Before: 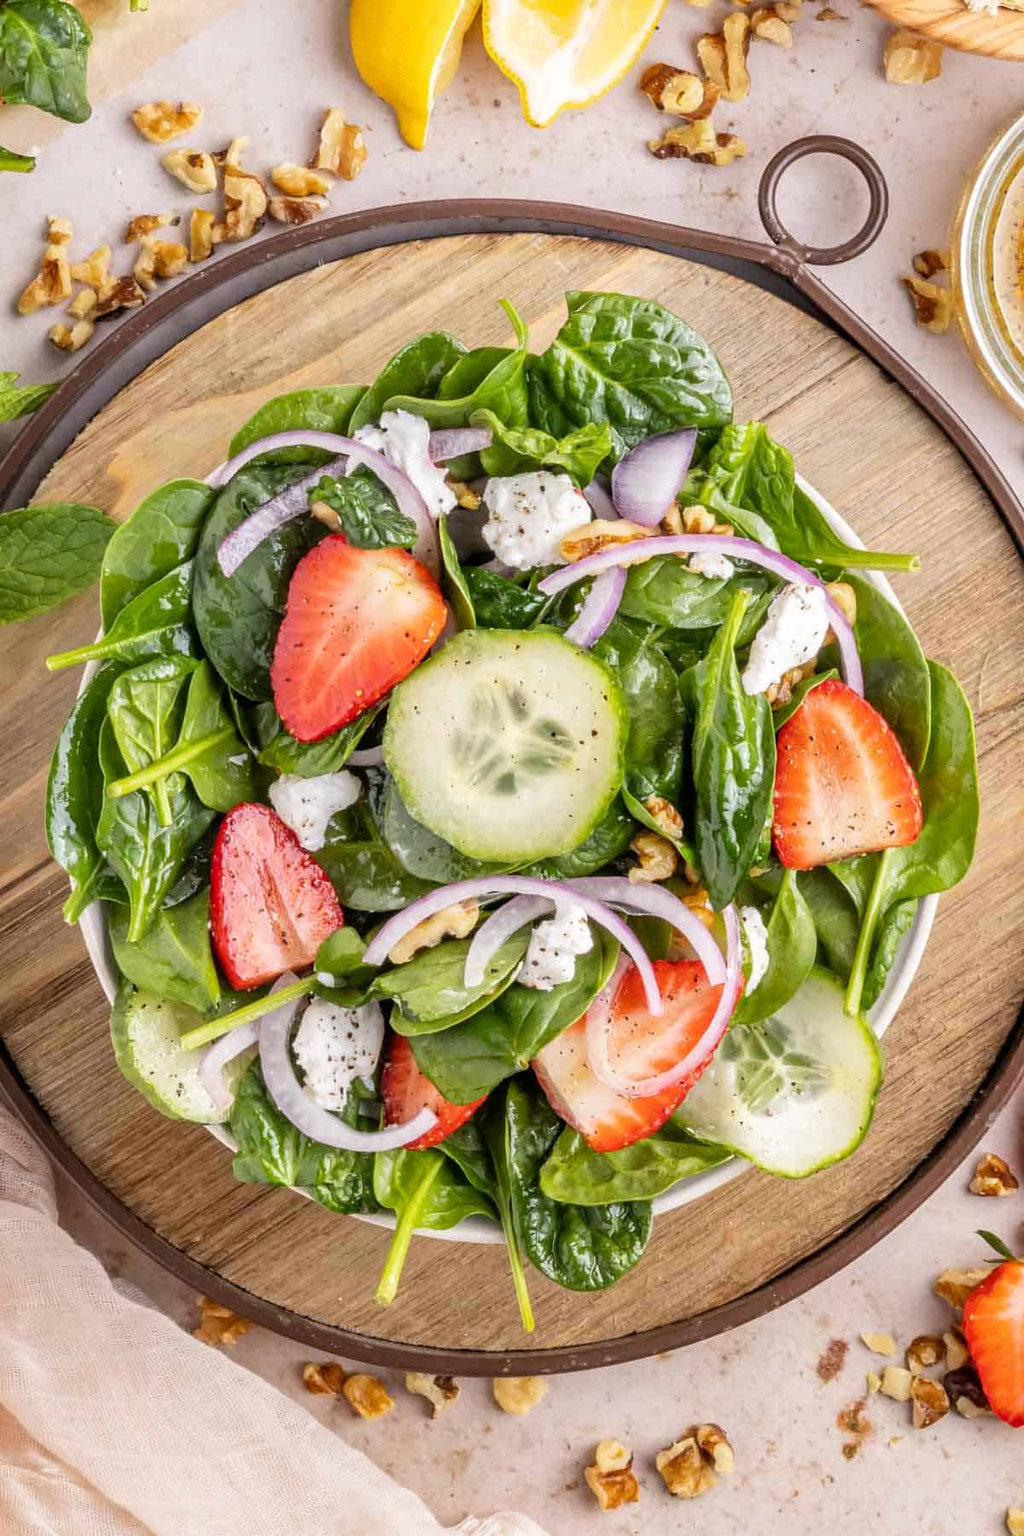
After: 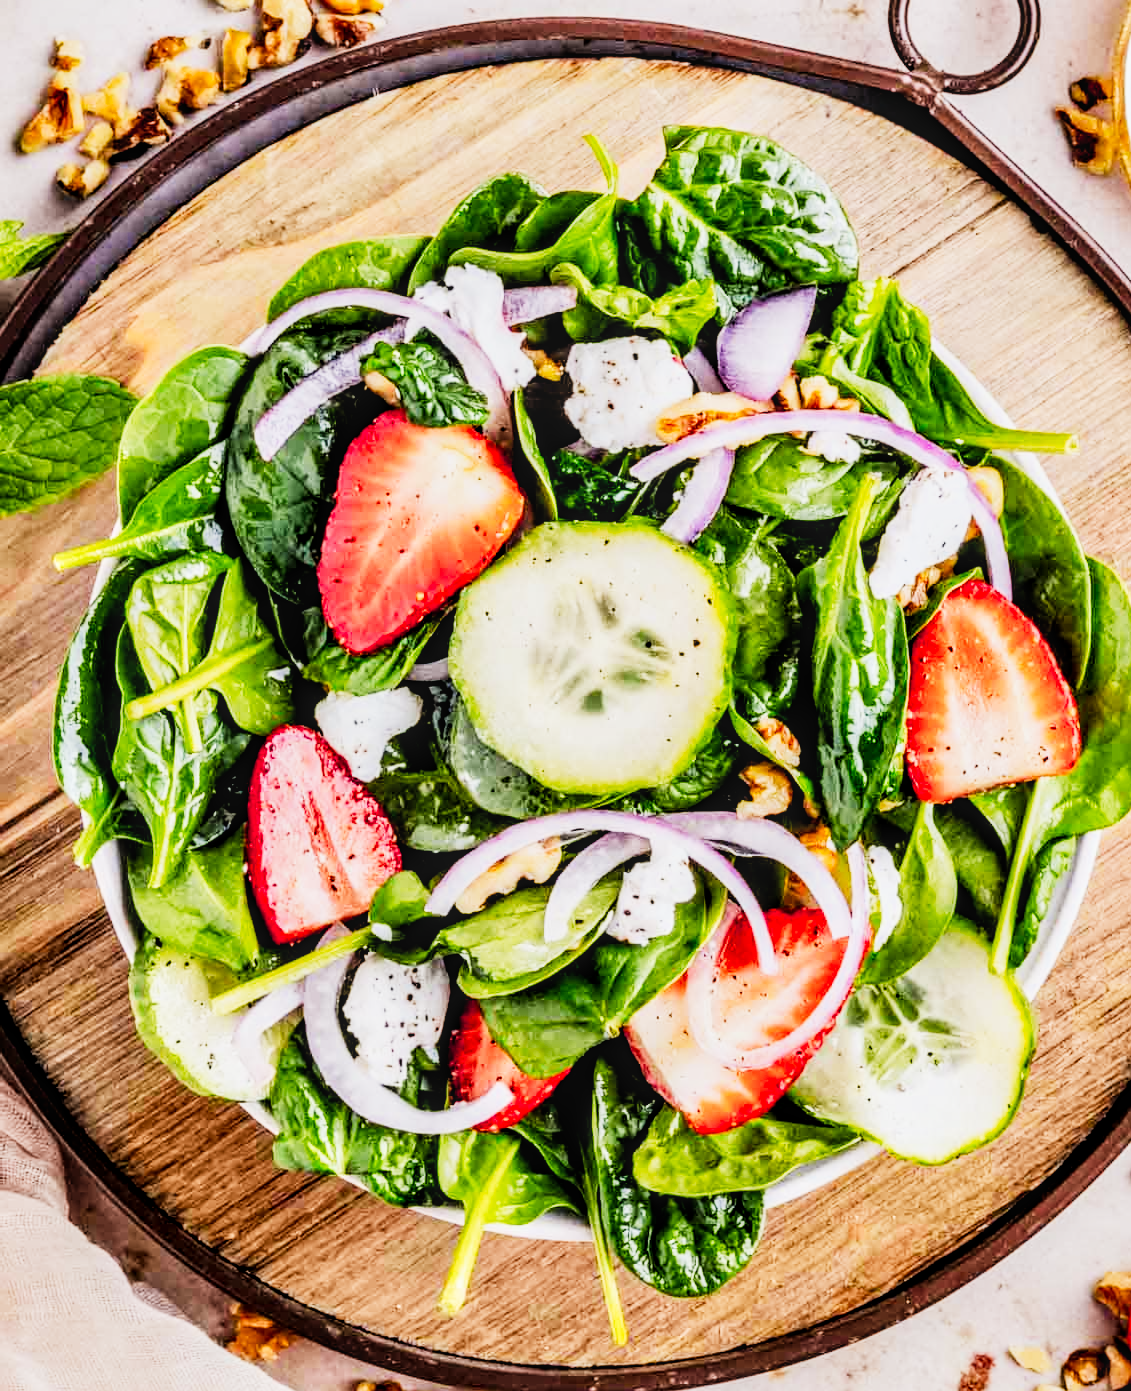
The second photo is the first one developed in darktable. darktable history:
contrast equalizer: octaves 7, y [[0.6 ×6], [0.55 ×6], [0 ×6], [0 ×6], [0 ×6]]
tone curve: curves: ch0 [(0, 0) (0.137, 0.063) (0.255, 0.176) (0.502, 0.502) (0.749, 0.839) (1, 1)], preserve colors none
color balance rgb: power › hue 312.09°, global offset › luminance -0.498%, perceptual saturation grading › global saturation 0.899%
local contrast: on, module defaults
crop and rotate: angle 0.033°, top 12.022%, right 5.586%, bottom 10.61%
filmic rgb: black relative exposure -6.99 EV, white relative exposure 5.67 EV, hardness 2.86
exposure: exposure 0.645 EV, compensate exposure bias true, compensate highlight preservation false
